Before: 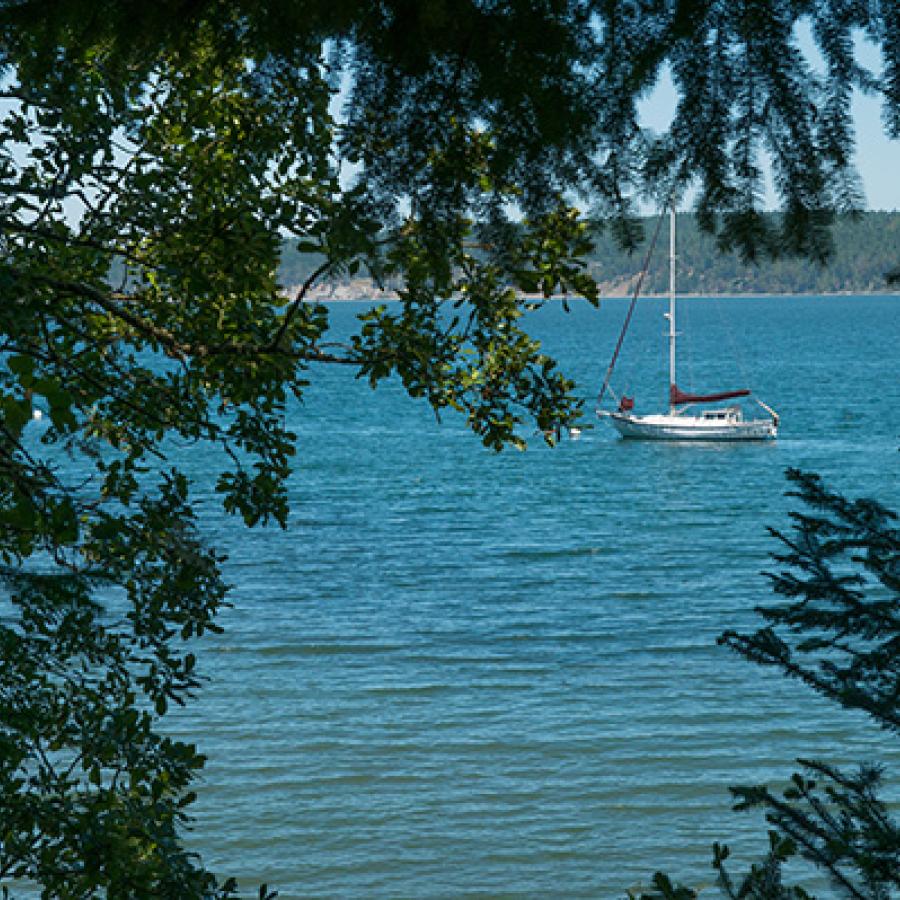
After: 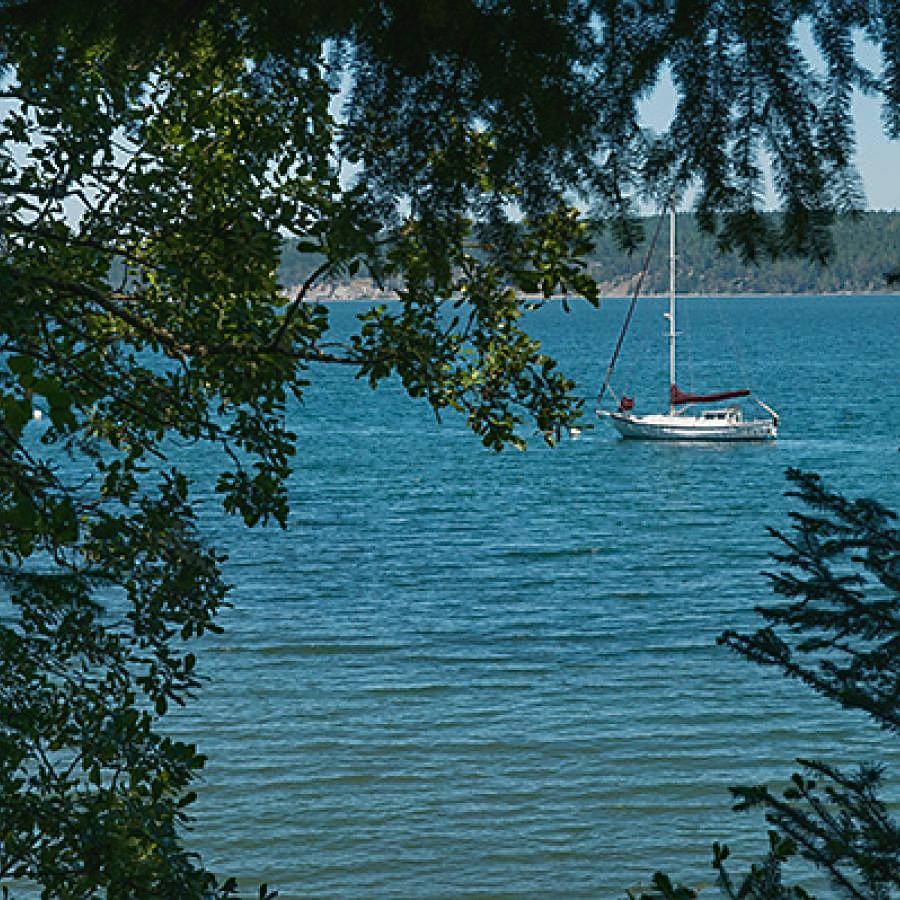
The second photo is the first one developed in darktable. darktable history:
sharpen: on, module defaults
contrast brightness saturation: contrast -0.08, brightness -0.04, saturation -0.11
haze removal: compatibility mode true, adaptive false
